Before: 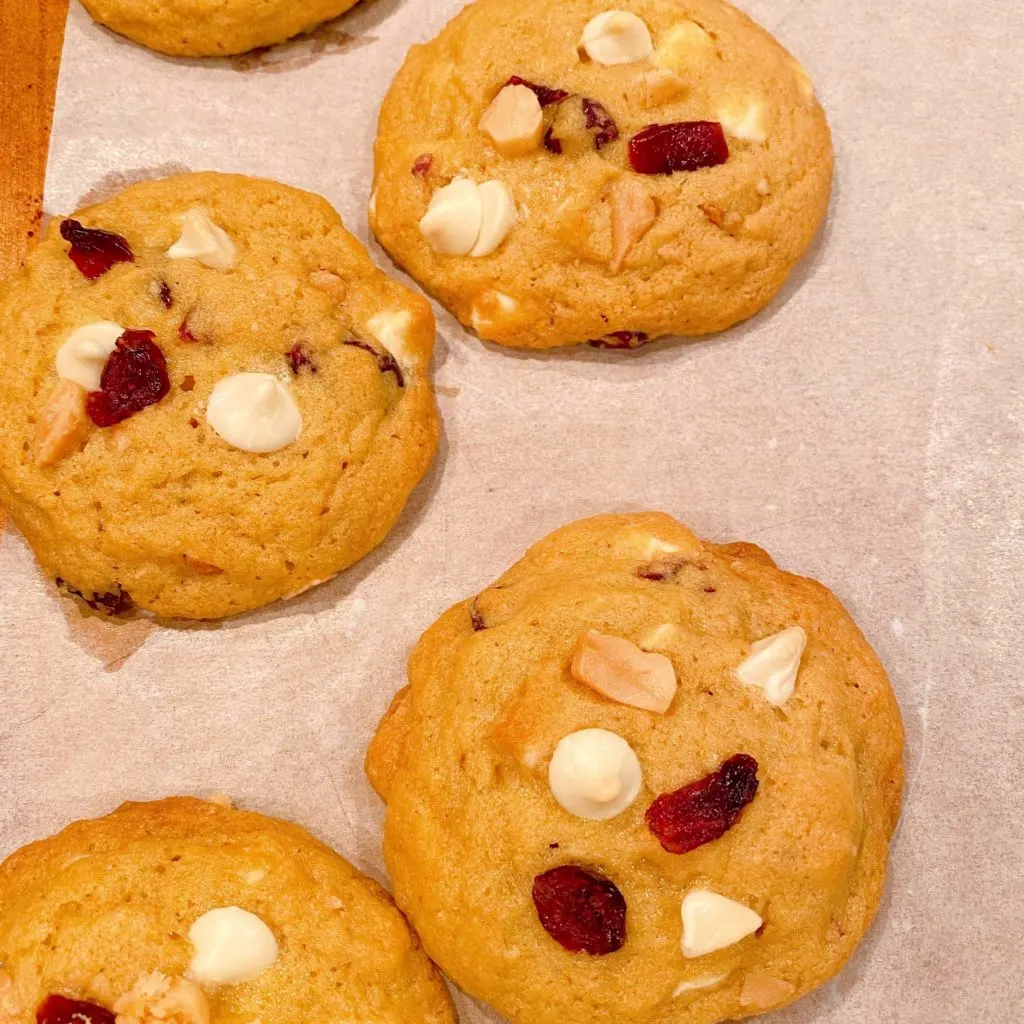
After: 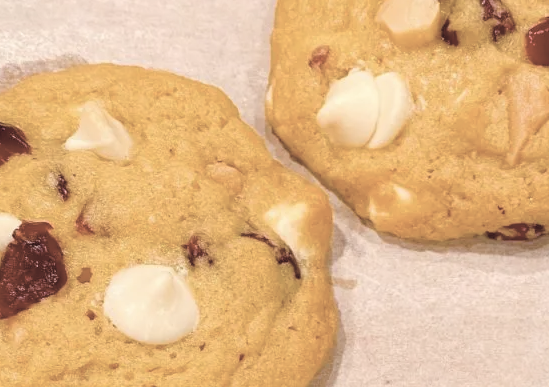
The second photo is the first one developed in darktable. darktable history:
crop: left 10.121%, top 10.631%, right 36.218%, bottom 51.526%
contrast brightness saturation: brightness 0.18, saturation -0.5
color balance rgb: perceptual saturation grading › global saturation 25%, global vibrance 20%
